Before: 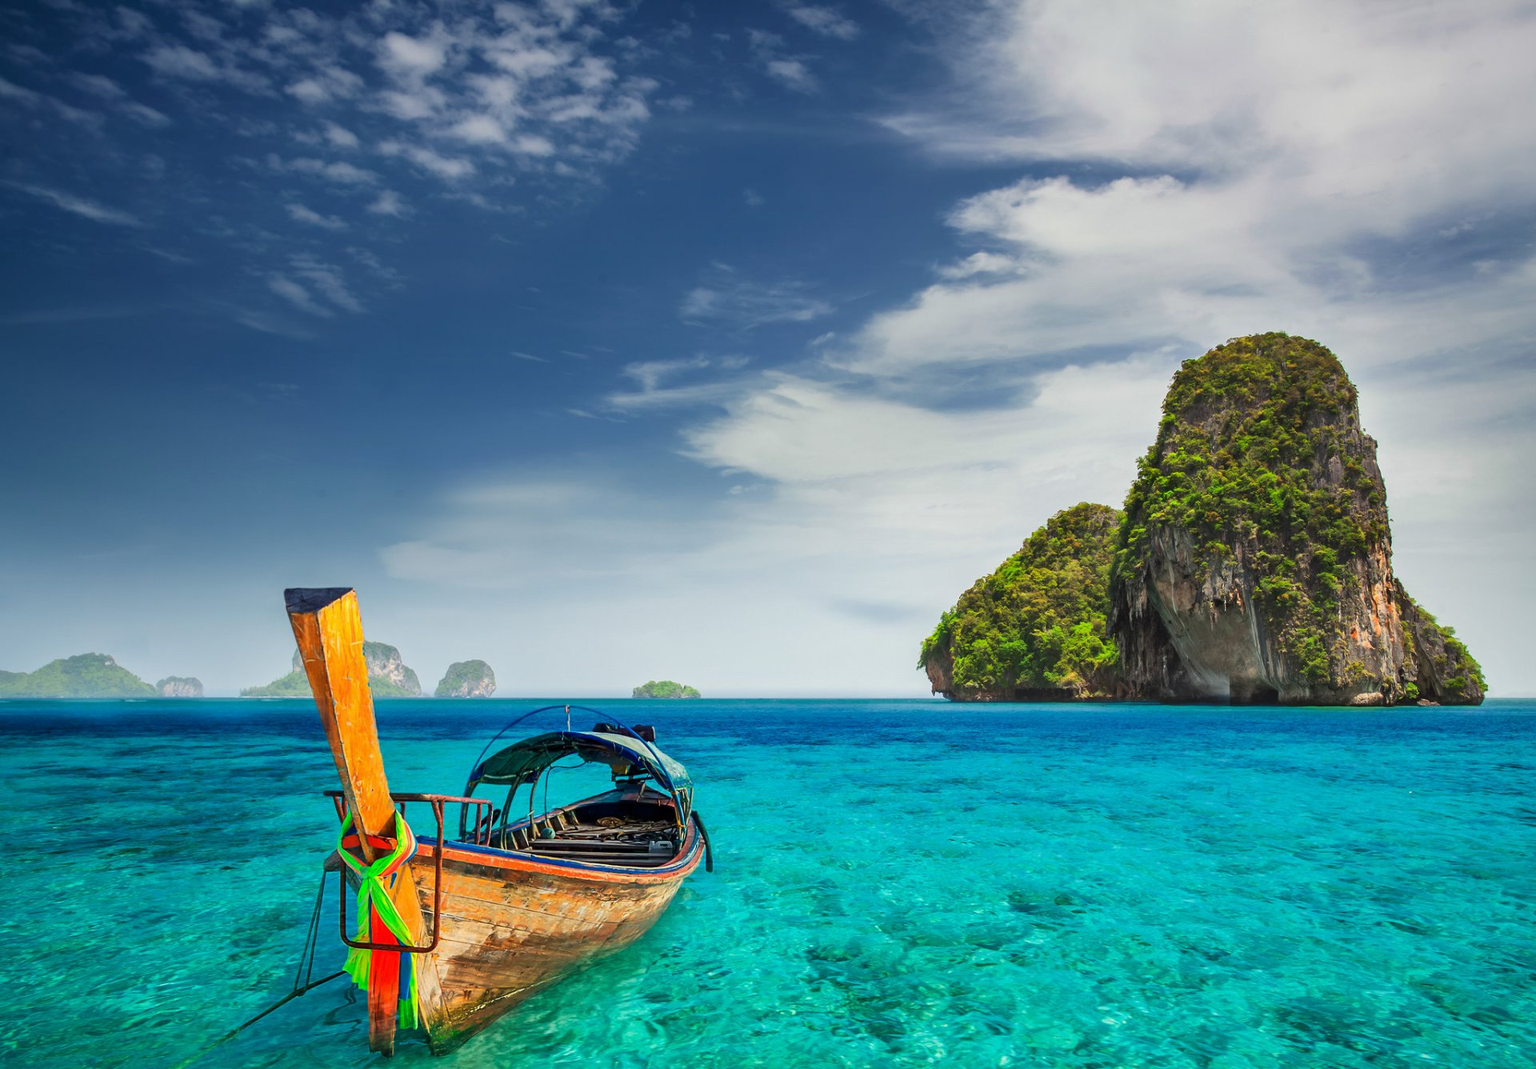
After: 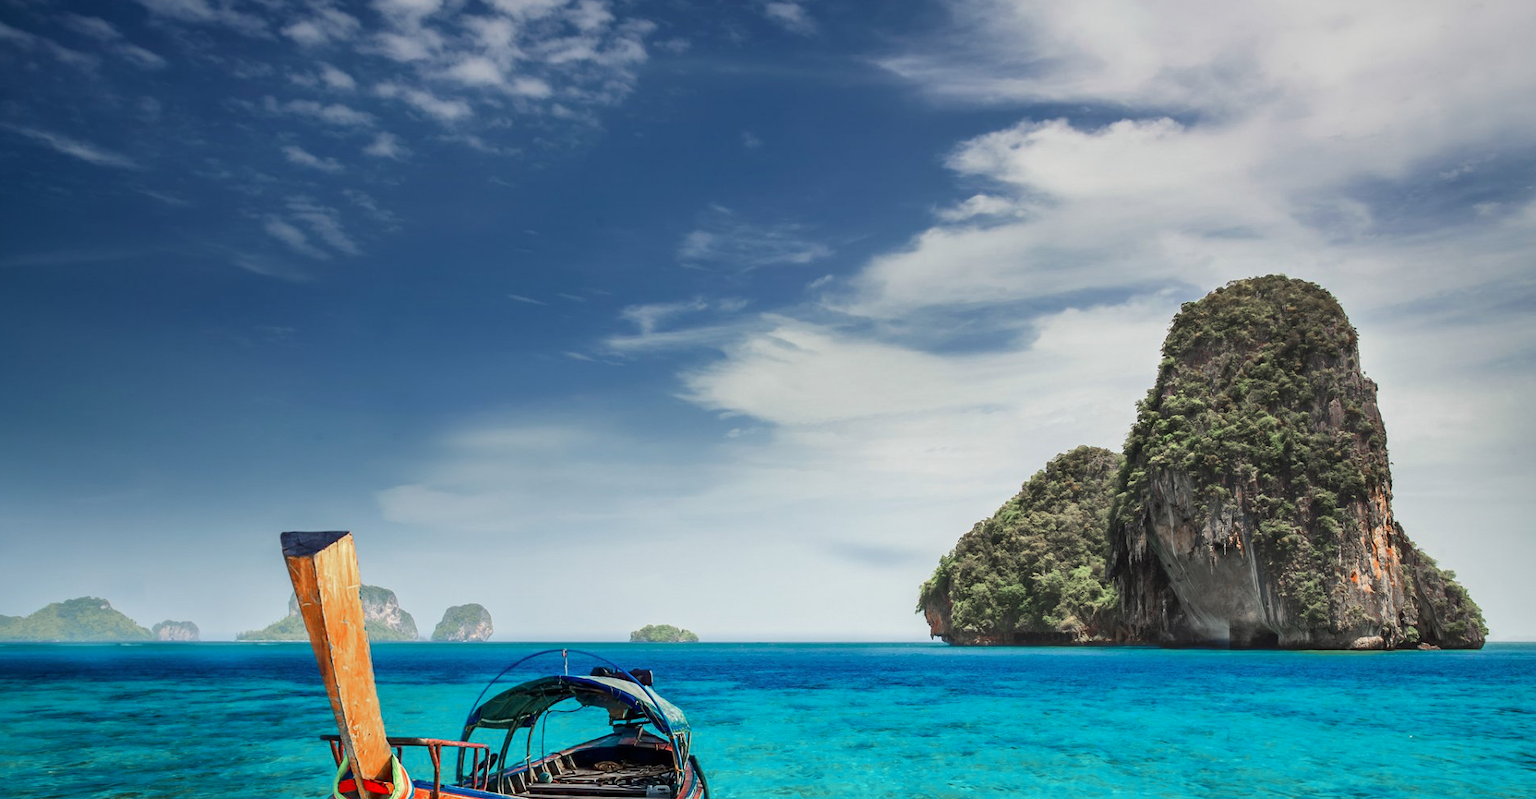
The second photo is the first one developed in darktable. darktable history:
color zones: curves: ch1 [(0, 0.708) (0.088, 0.648) (0.245, 0.187) (0.429, 0.326) (0.571, 0.498) (0.714, 0.5) (0.857, 0.5) (1, 0.708)]
crop: left 0.348%, top 5.513%, bottom 19.9%
